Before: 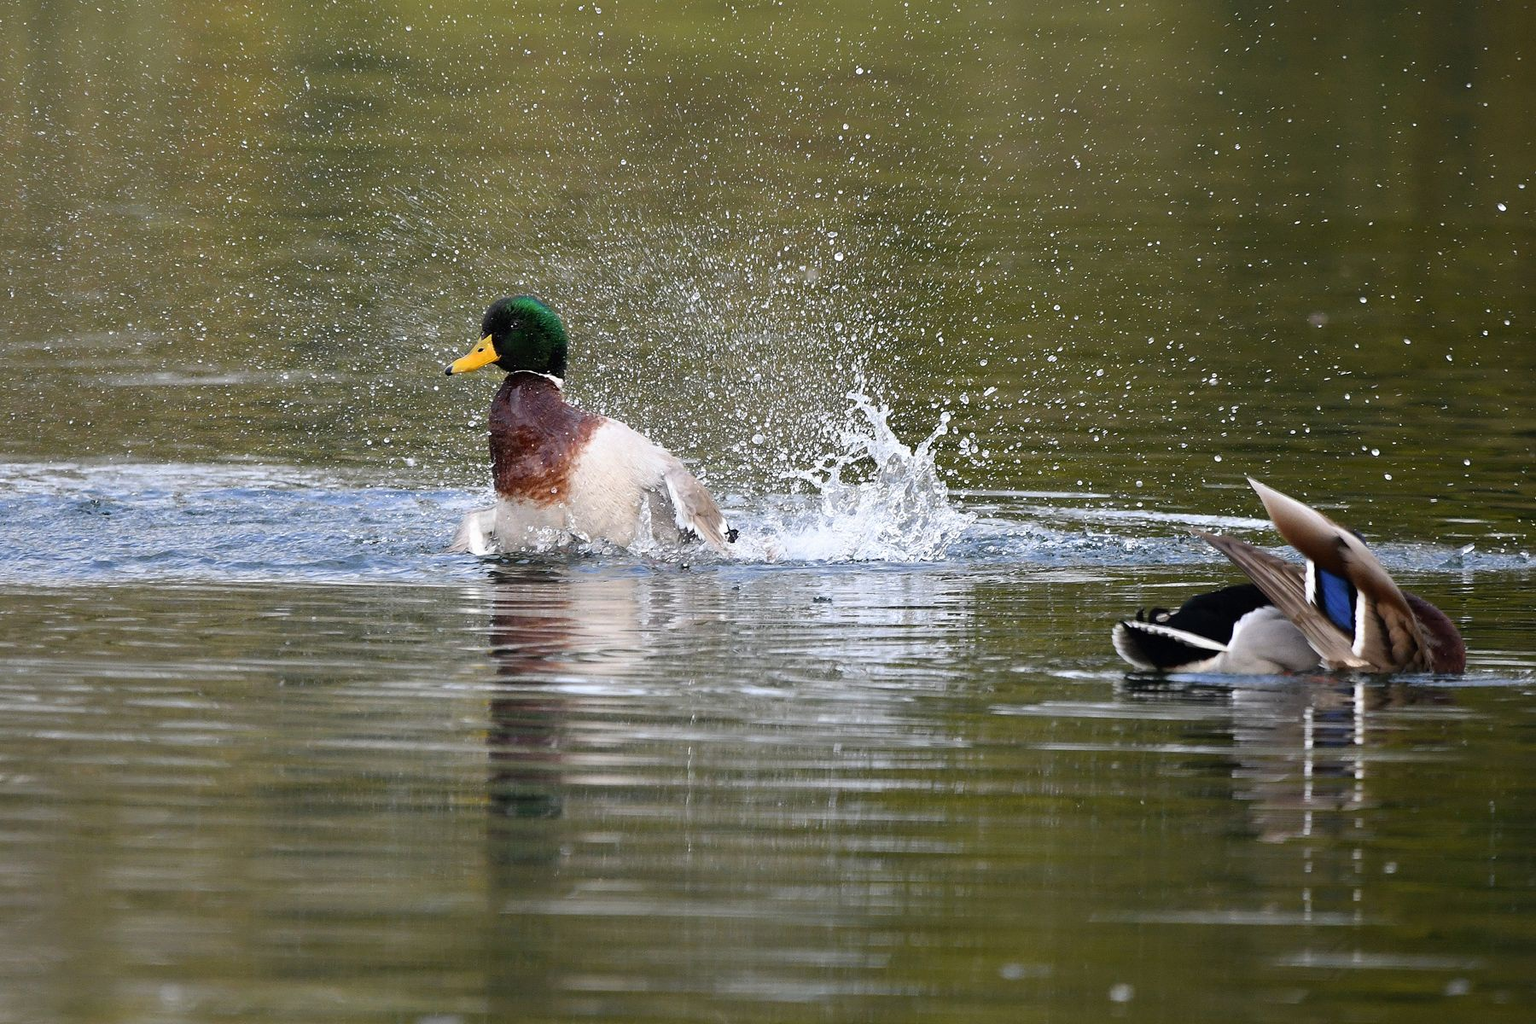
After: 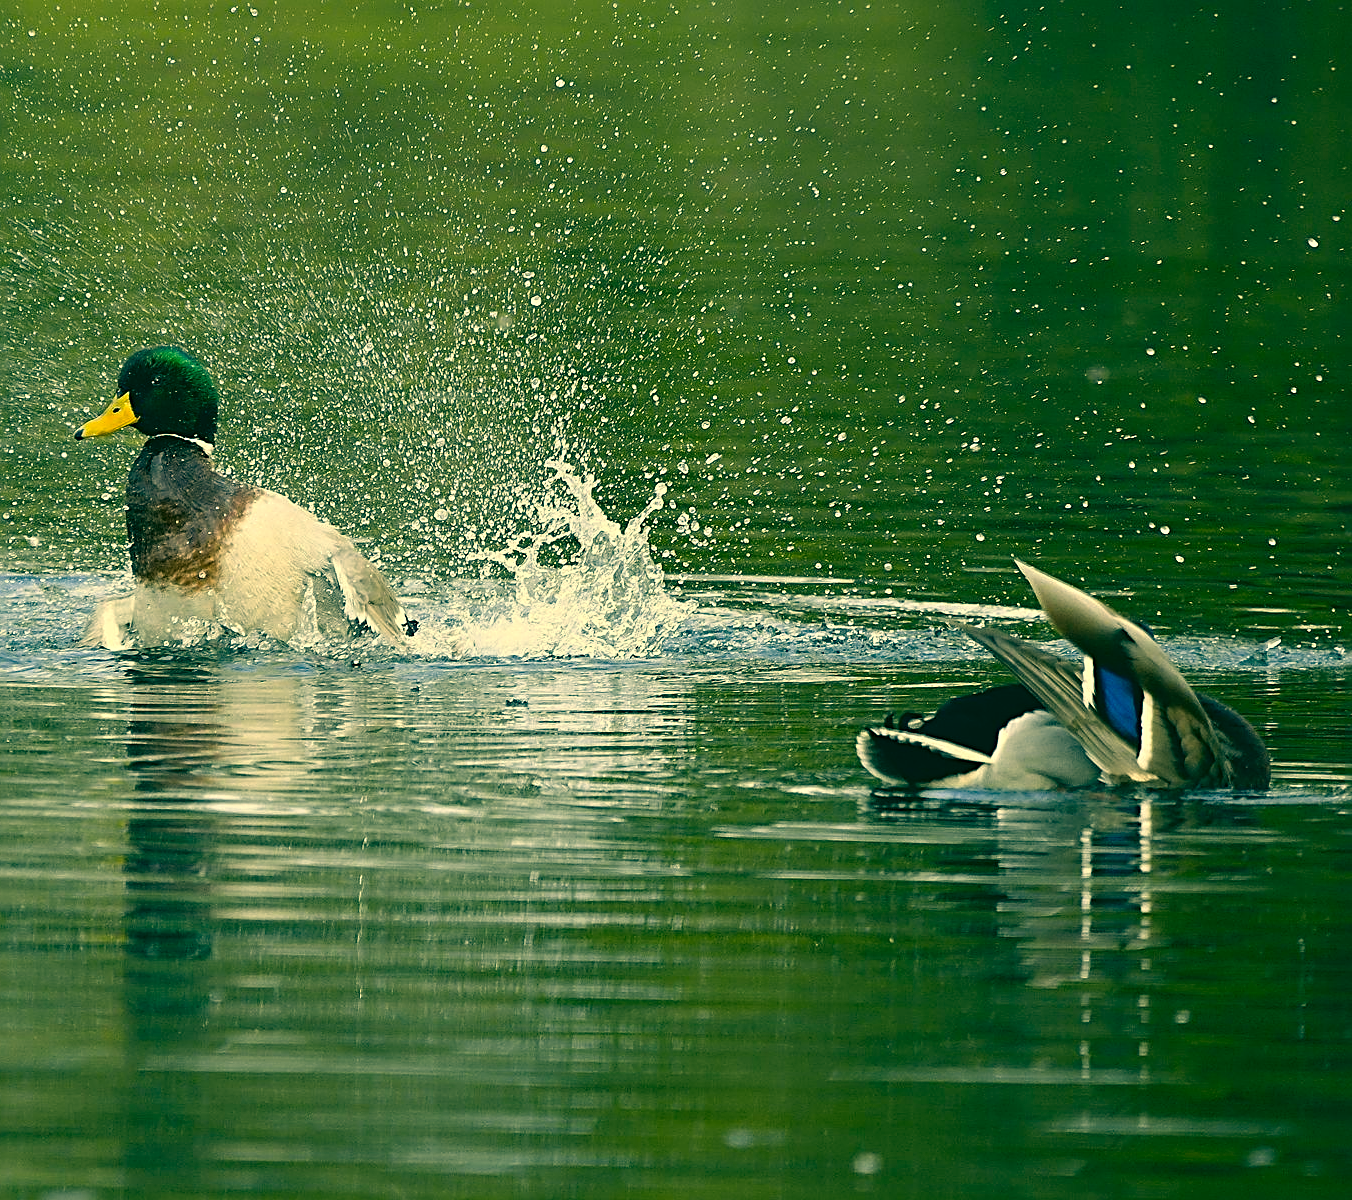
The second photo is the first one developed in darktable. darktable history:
sharpen: radius 2.534, amount 0.628
color correction: highlights a* 2.21, highlights b* 34.7, shadows a* -37.37, shadows b* -6.09
crop and rotate: left 24.864%
